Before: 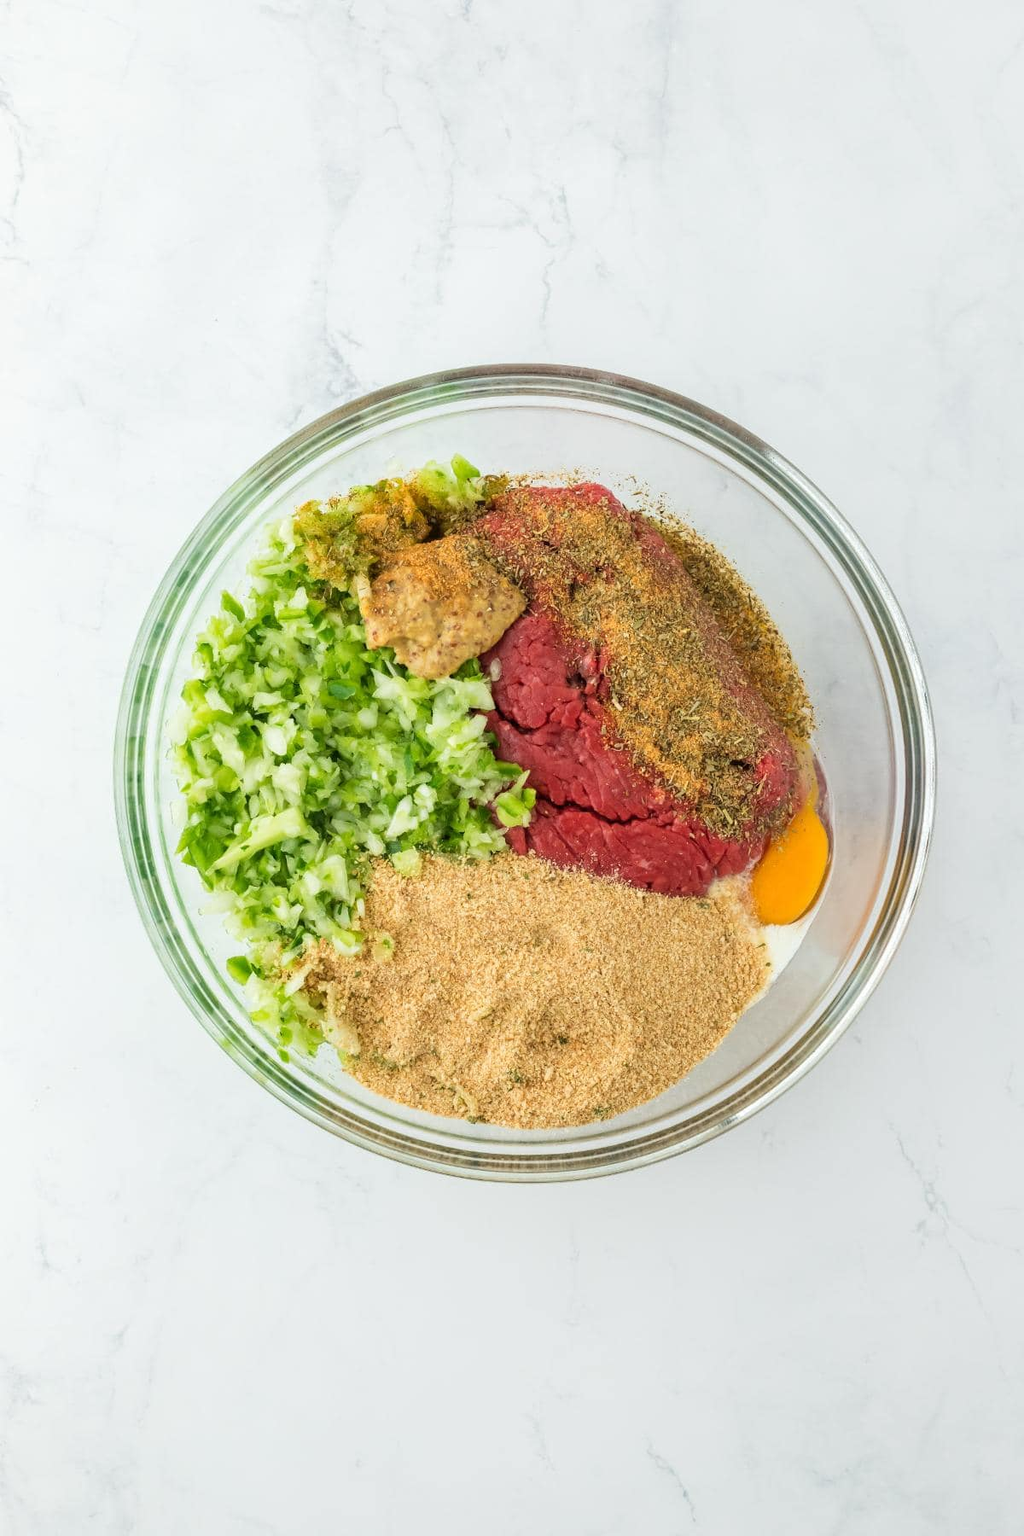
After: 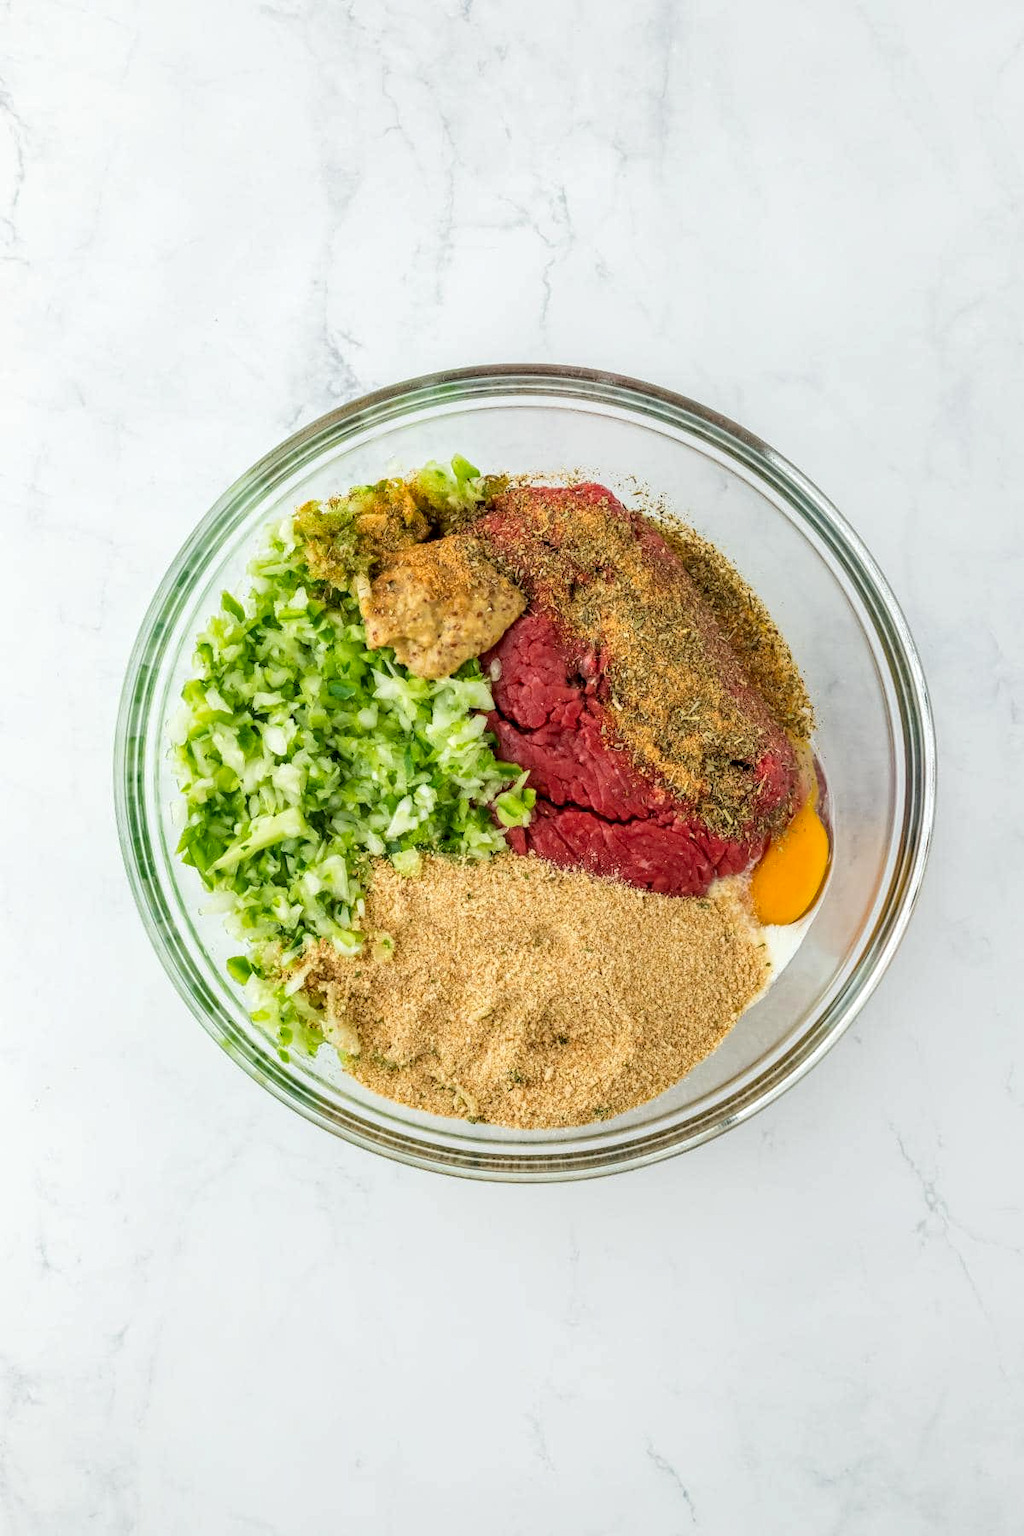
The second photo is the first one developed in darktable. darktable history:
haze removal: compatibility mode true, adaptive false
local contrast: detail 130%
